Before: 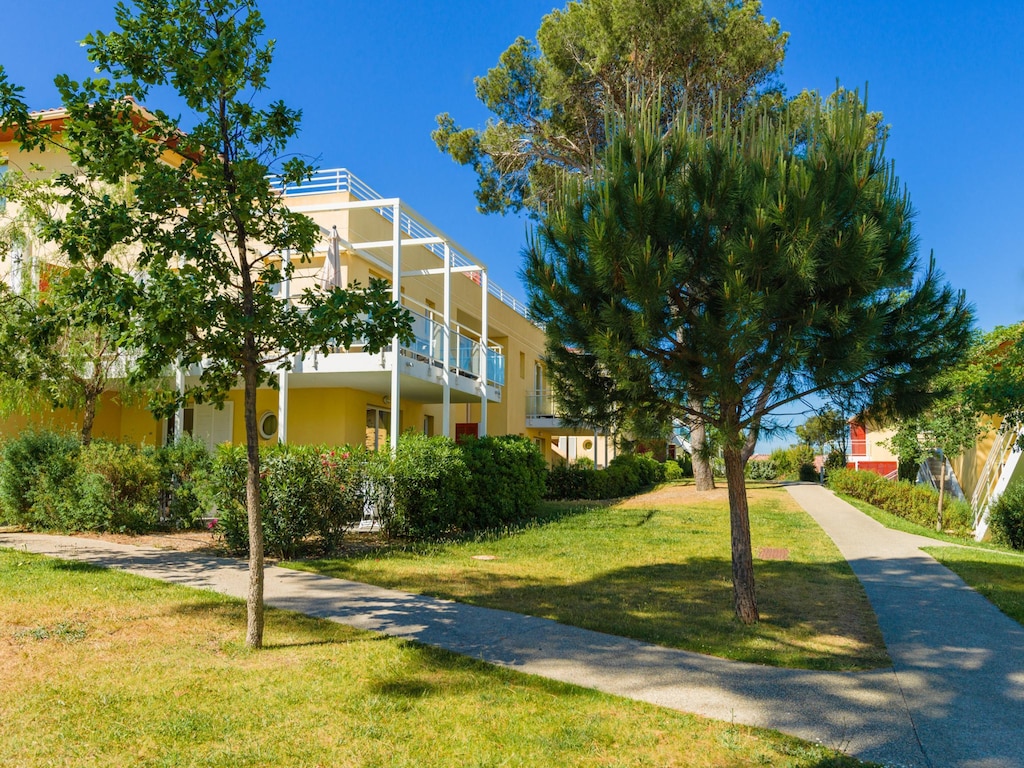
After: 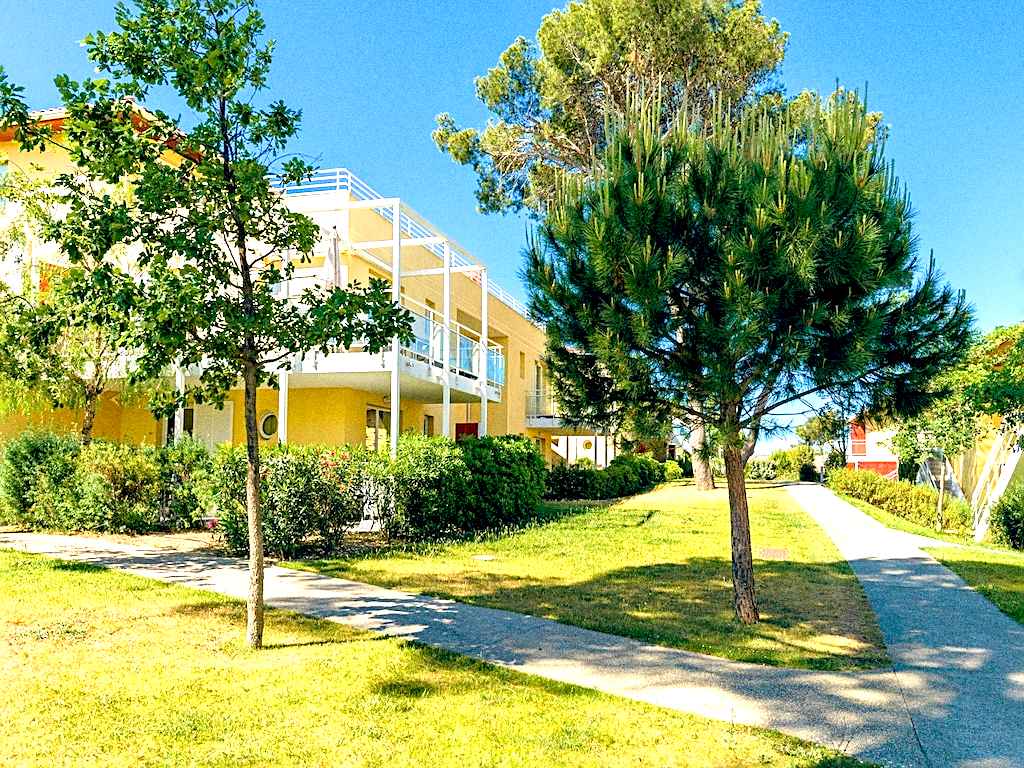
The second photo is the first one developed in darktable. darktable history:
sharpen: on, module defaults
grain: coarseness 0.09 ISO, strength 40%
shadows and highlights: shadows 4.1, highlights -17.6, soften with gaussian
exposure: exposure 1.2 EV, compensate highlight preservation false
color balance: lift [0.975, 0.993, 1, 1.015], gamma [1.1, 1, 1, 0.945], gain [1, 1.04, 1, 0.95]
